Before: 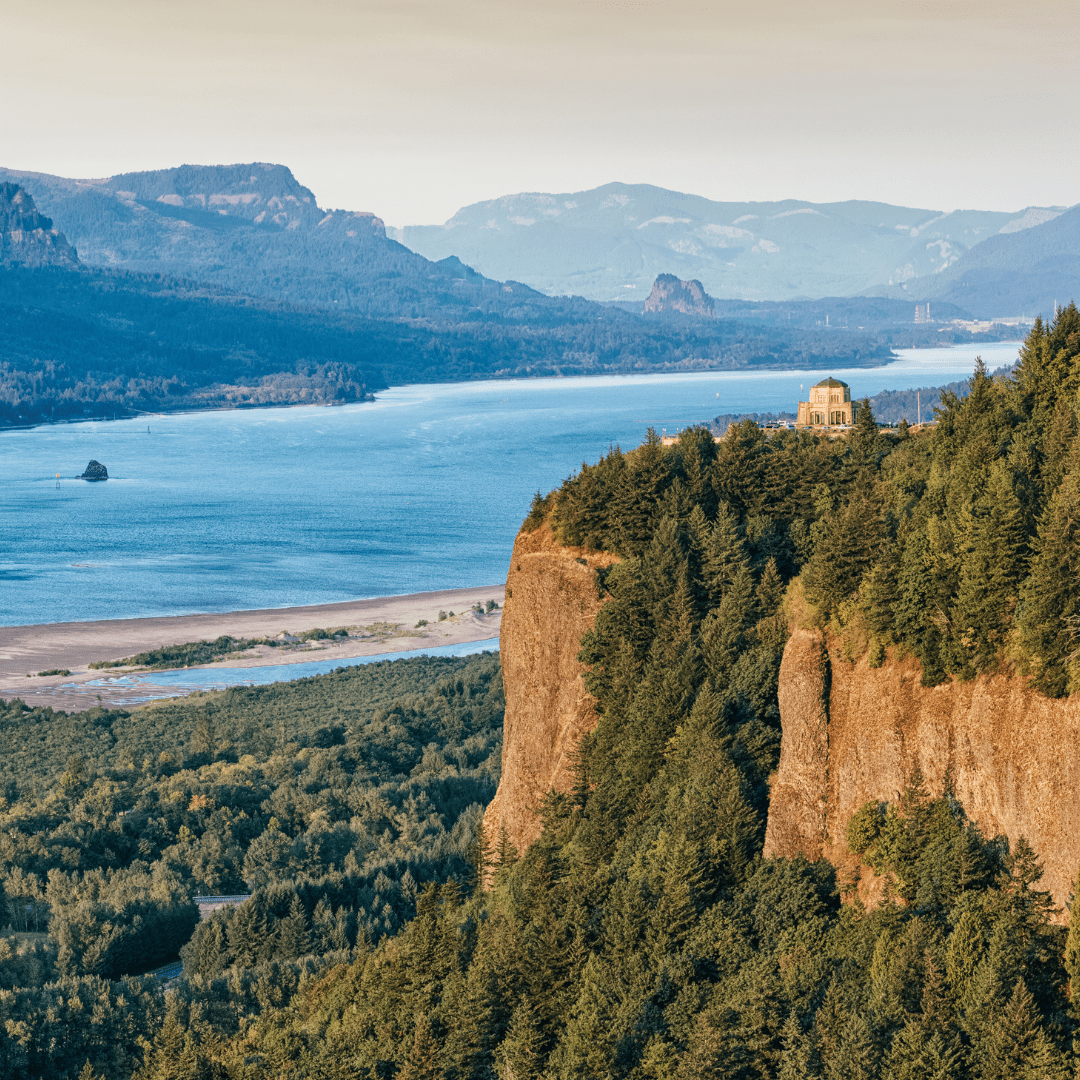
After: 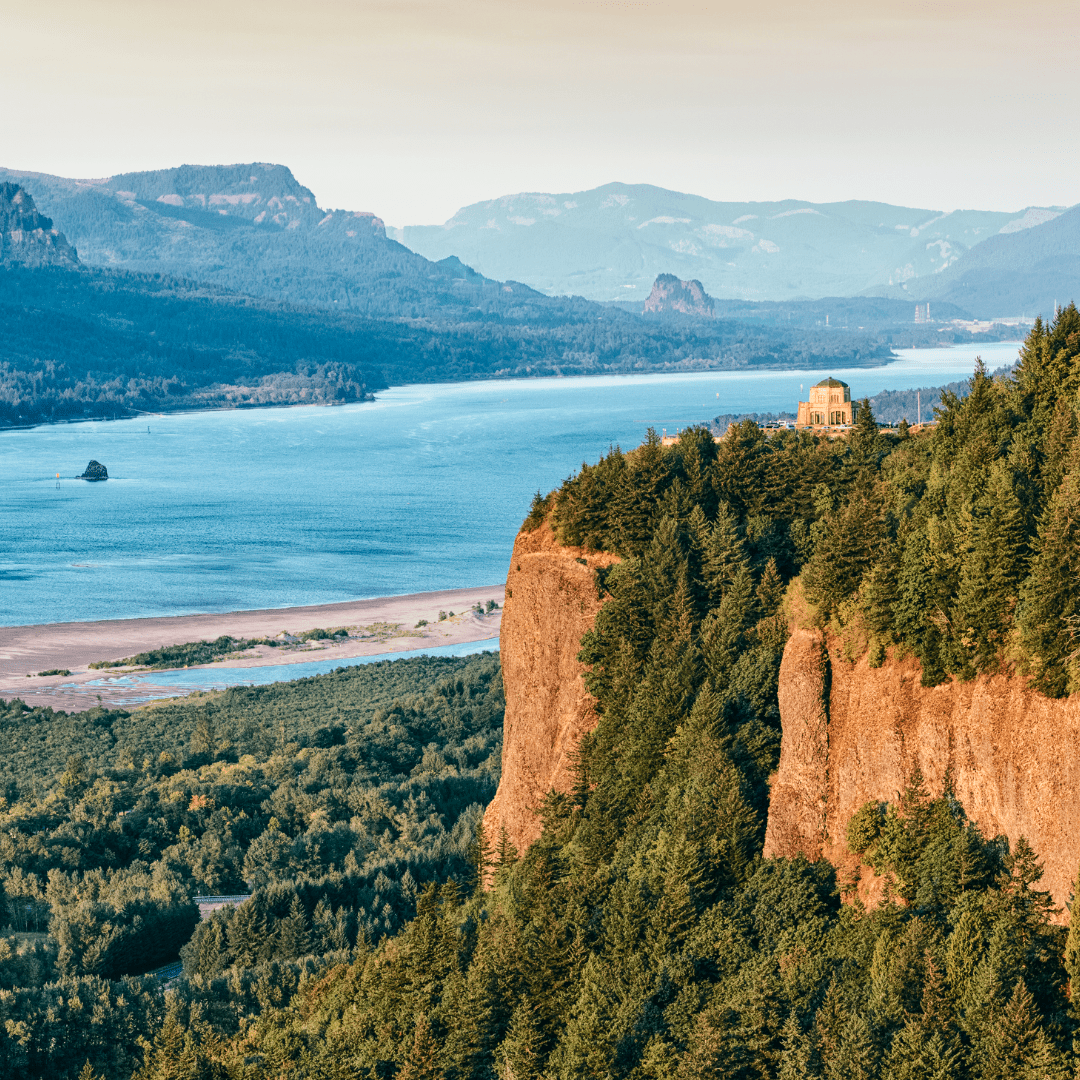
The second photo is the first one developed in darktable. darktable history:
tone curve: curves: ch0 [(0, 0.01) (0.037, 0.032) (0.131, 0.108) (0.275, 0.258) (0.483, 0.512) (0.61, 0.661) (0.696, 0.742) (0.792, 0.834) (0.911, 0.936) (0.997, 0.995)]; ch1 [(0, 0) (0.308, 0.29) (0.425, 0.411) (0.503, 0.502) (0.529, 0.543) (0.683, 0.706) (0.746, 0.77) (1, 1)]; ch2 [(0, 0) (0.225, 0.214) (0.334, 0.339) (0.401, 0.415) (0.485, 0.487) (0.502, 0.502) (0.525, 0.523) (0.545, 0.552) (0.587, 0.61) (0.636, 0.654) (0.711, 0.729) (0.845, 0.855) (0.998, 0.977)], color space Lab, independent channels, preserve colors none
